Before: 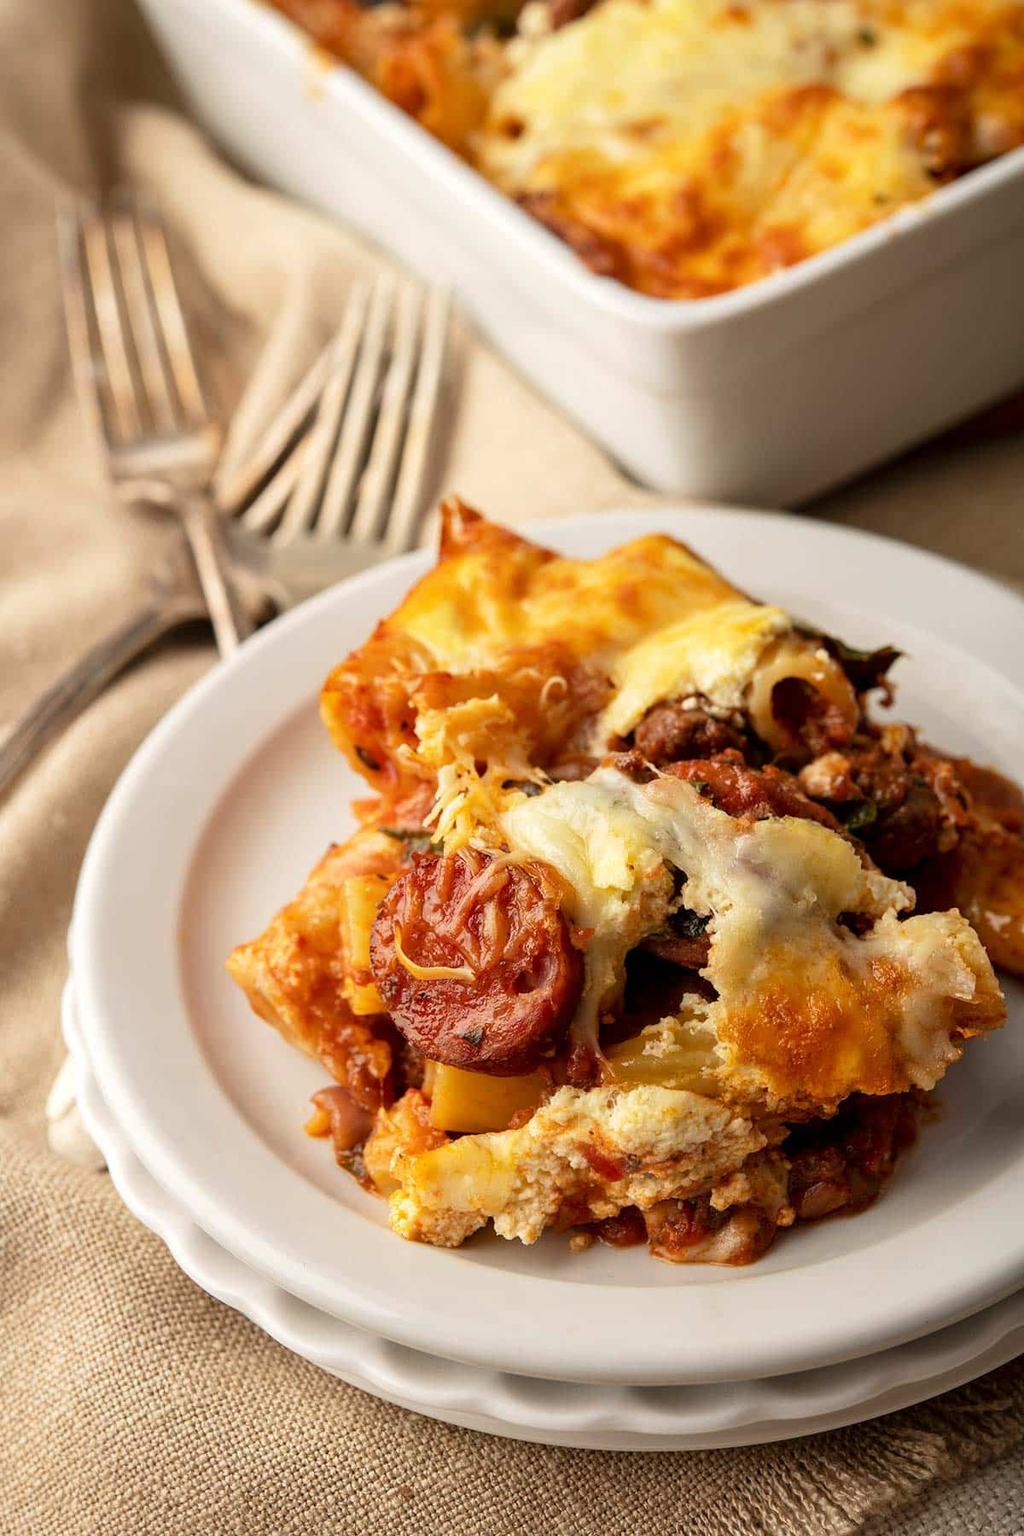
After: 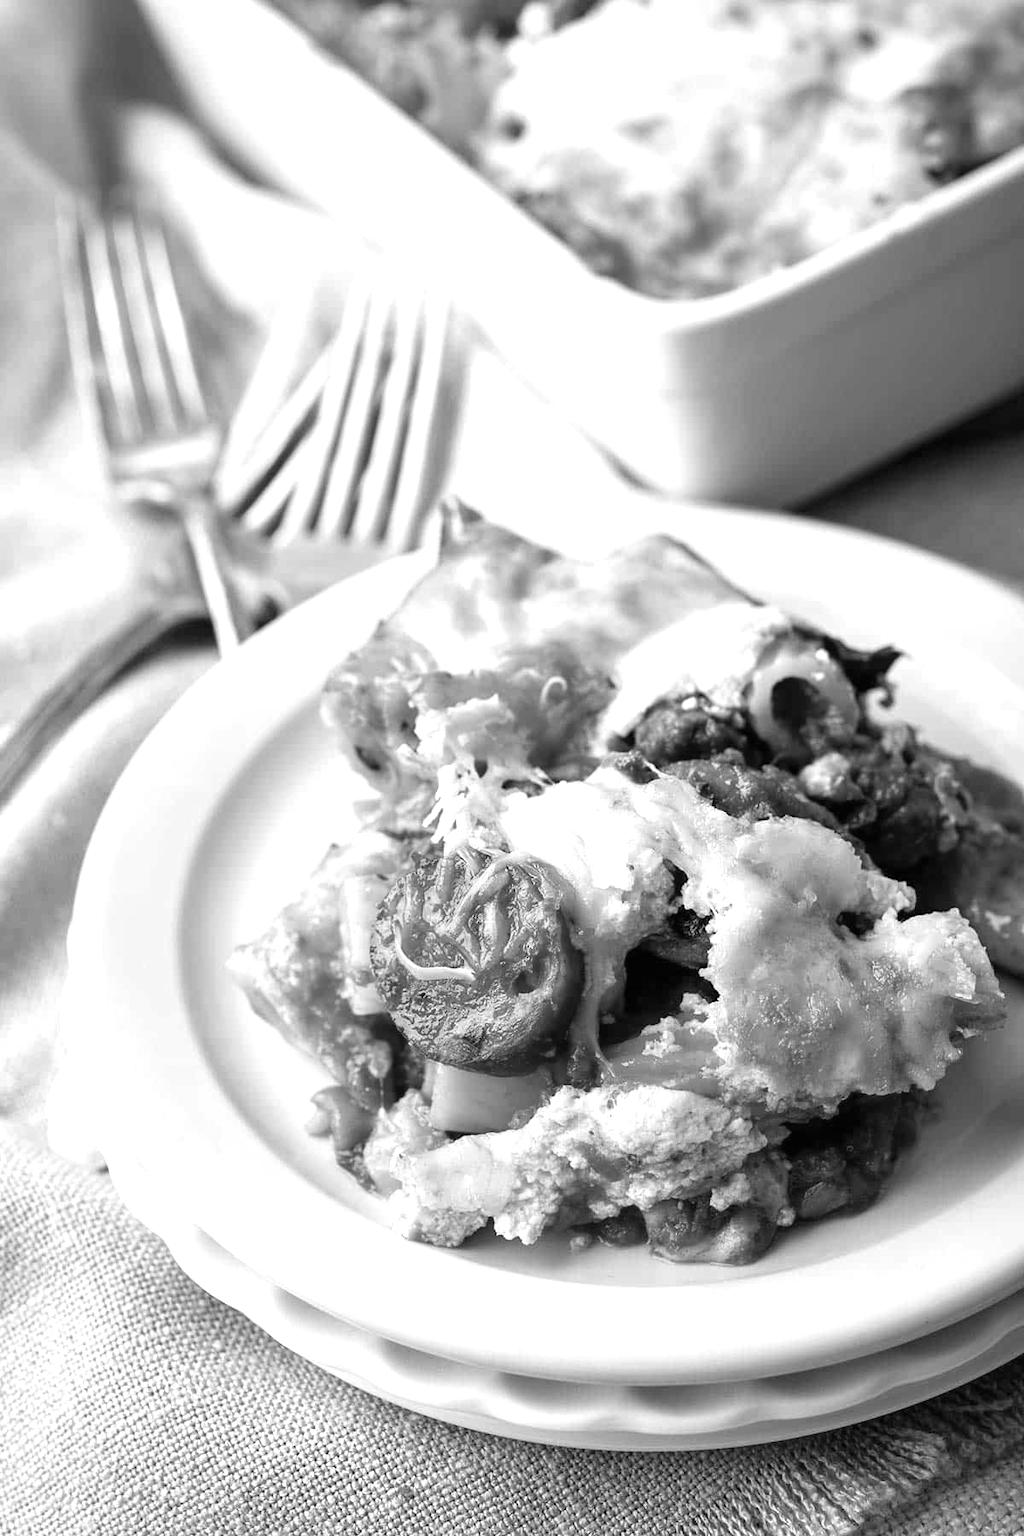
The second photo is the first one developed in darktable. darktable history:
color correction: saturation 0.3
monochrome: a 2.21, b -1.33, size 2.2
exposure: black level correction 0, exposure 0.7 EV, compensate exposure bias true, compensate highlight preservation false
